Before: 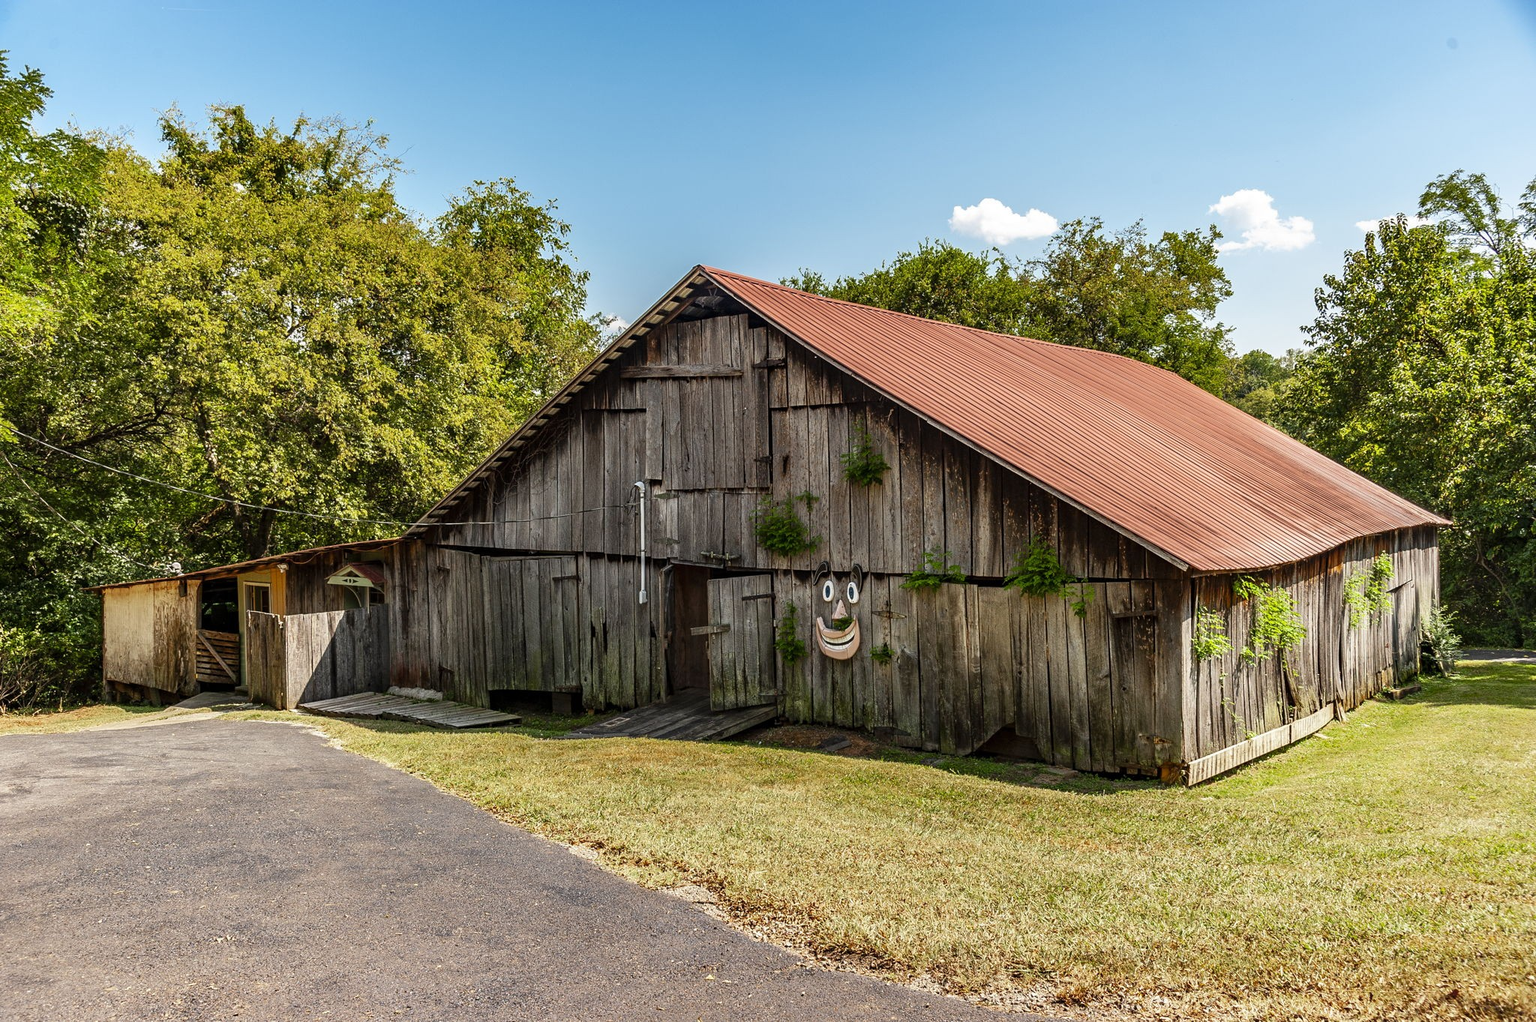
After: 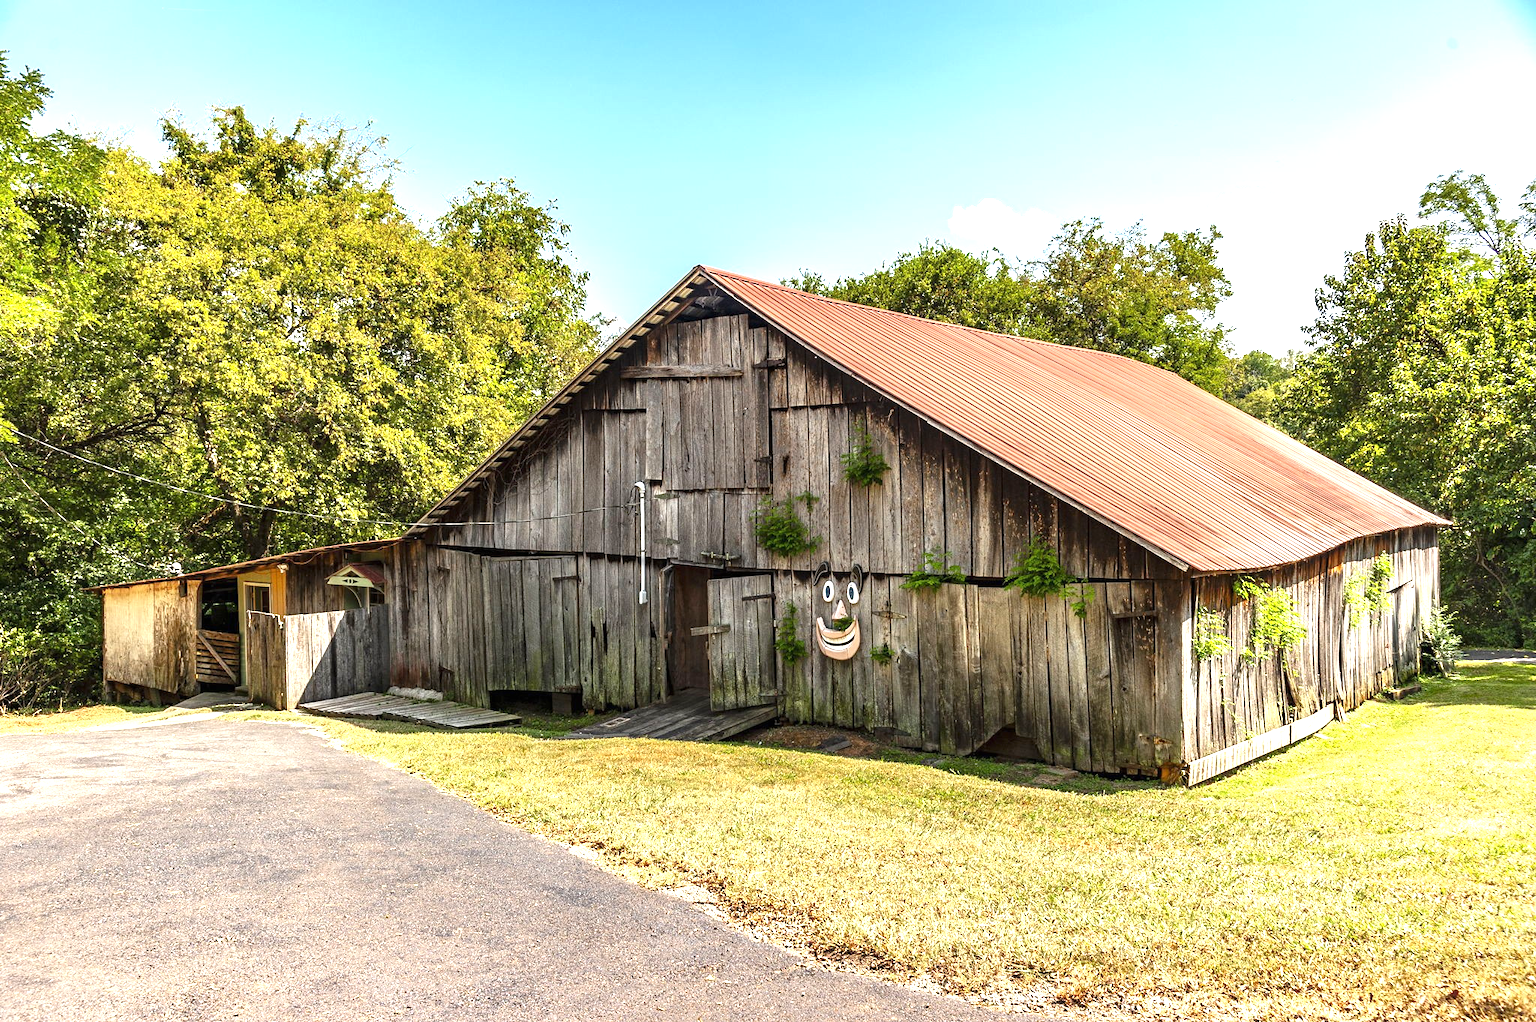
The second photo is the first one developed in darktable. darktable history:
exposure: black level correction 0, exposure 1.101 EV, compensate exposure bias true, compensate highlight preservation false
